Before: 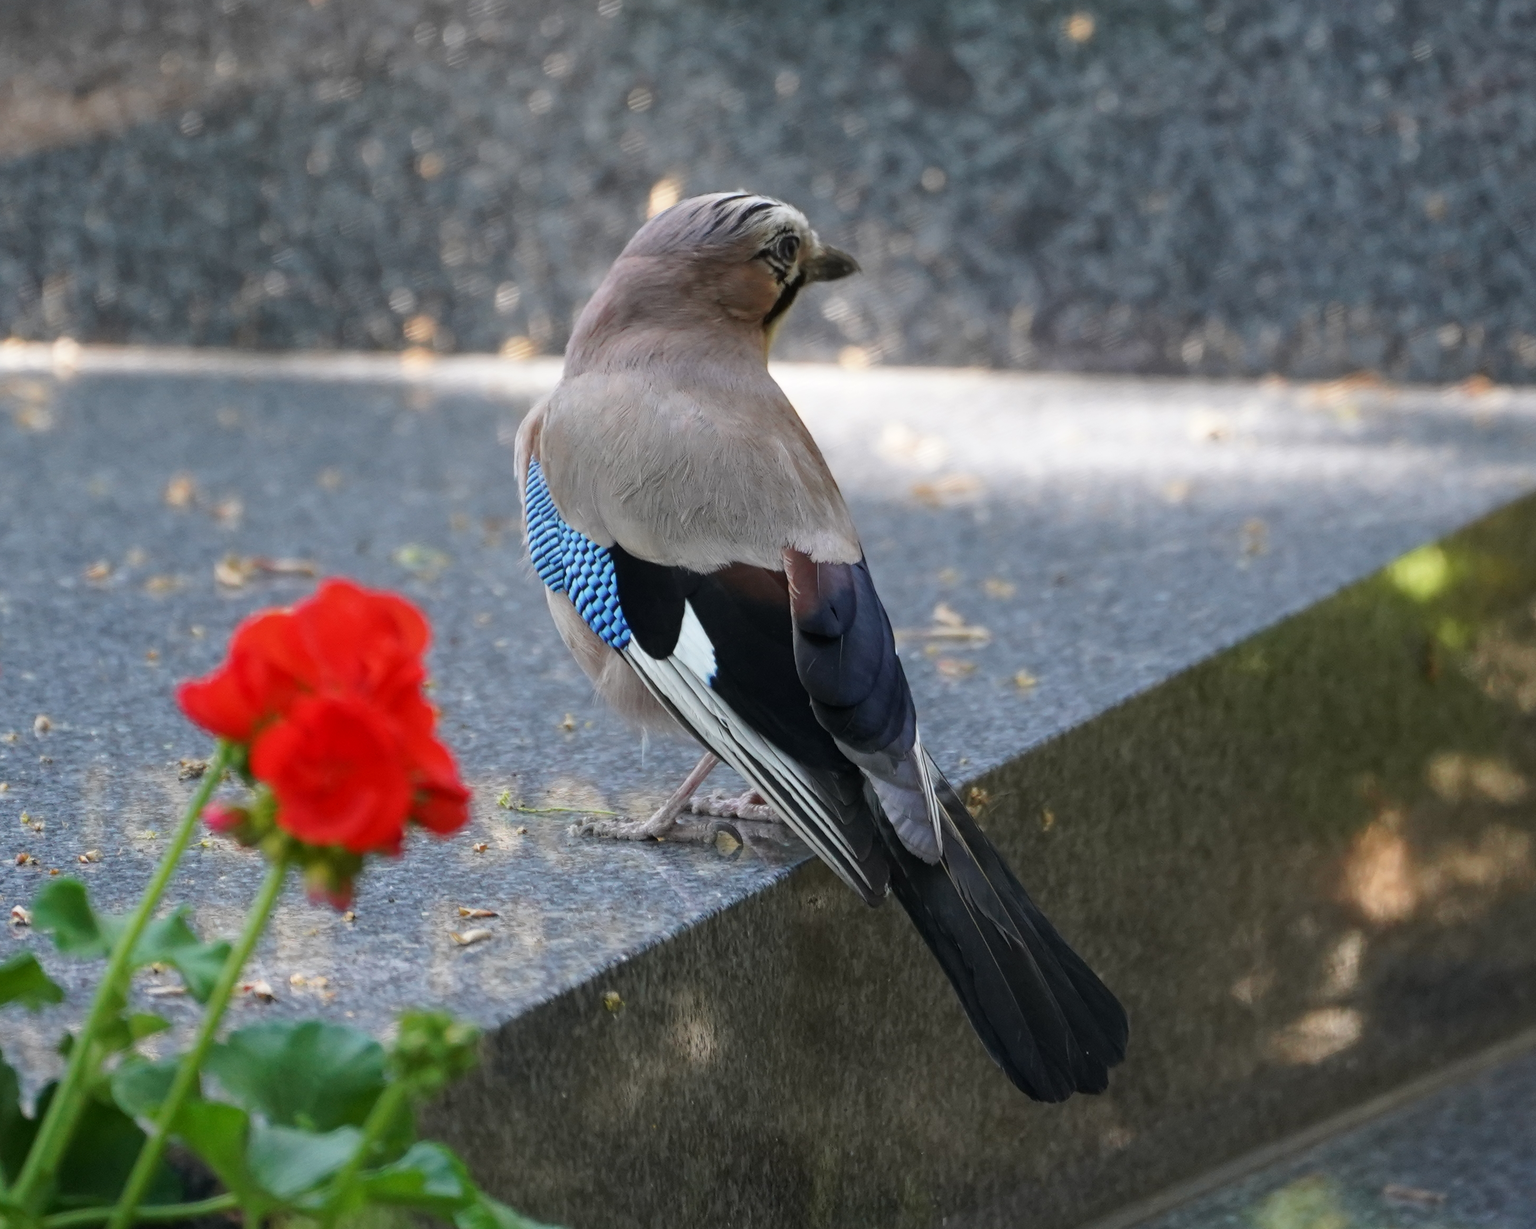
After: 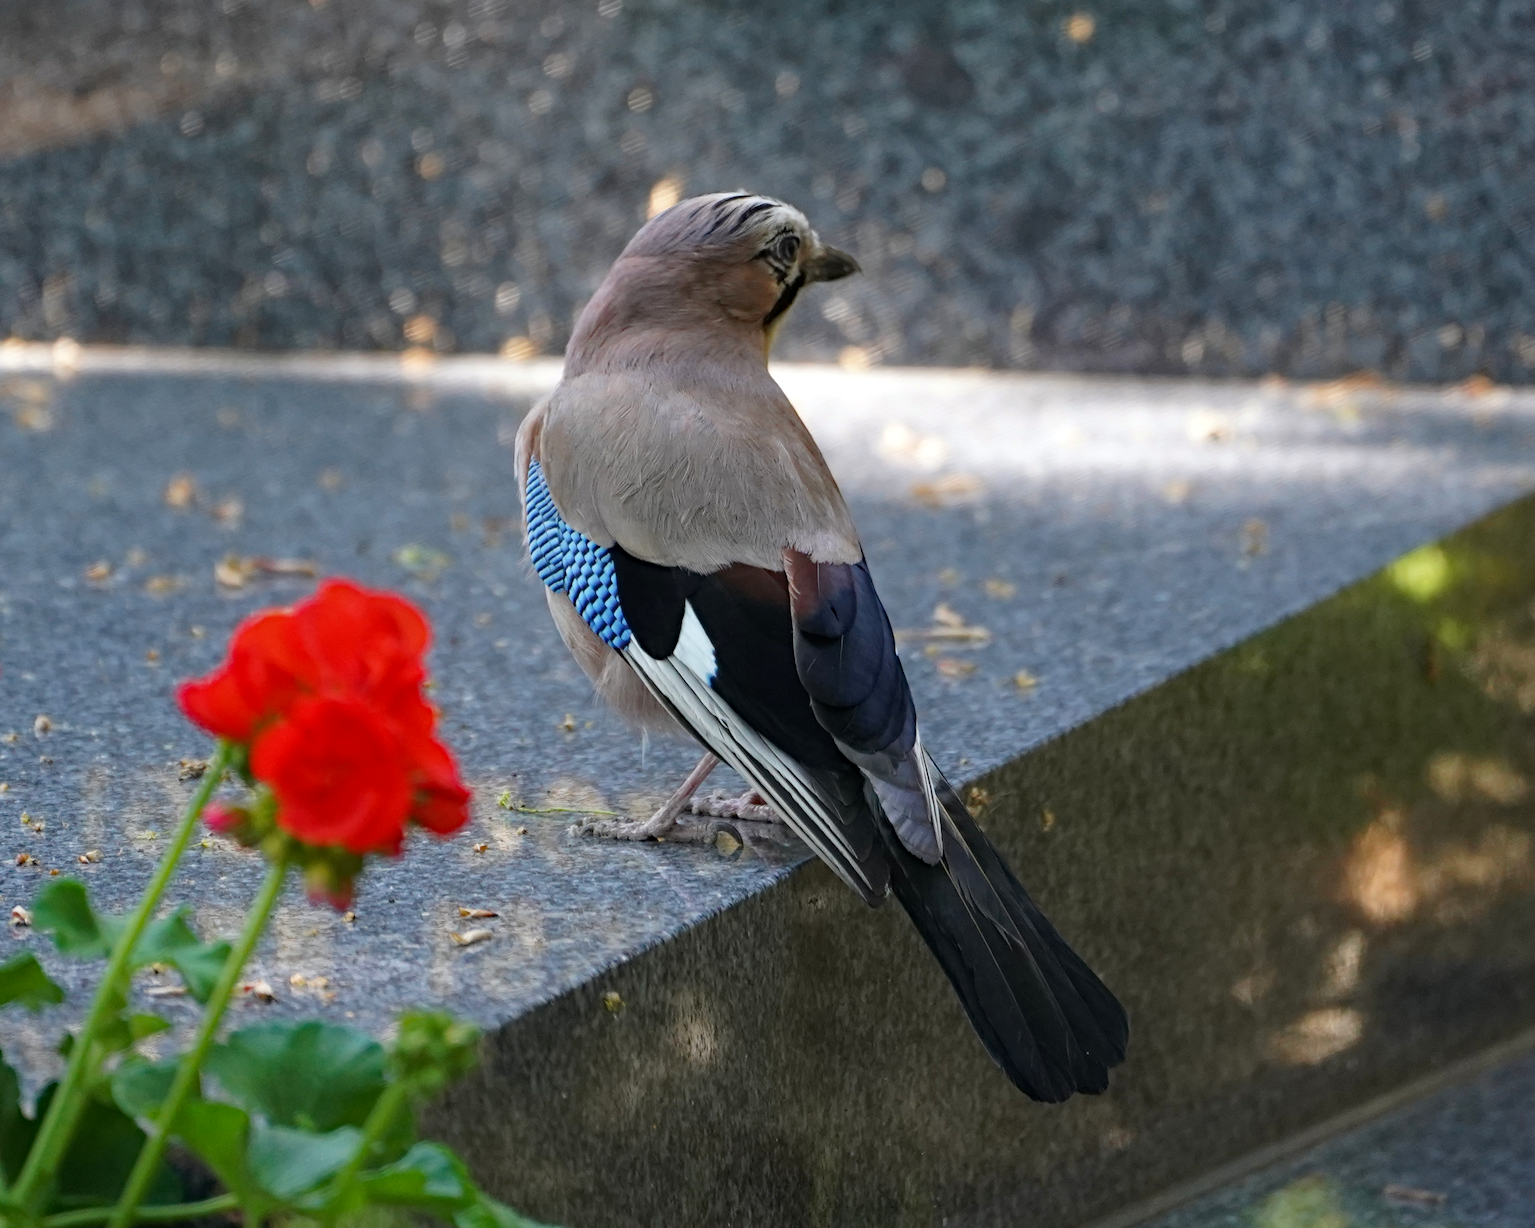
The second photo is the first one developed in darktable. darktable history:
crop: bottom 0.076%
haze removal: strength 0.28, distance 0.253, compatibility mode true, adaptive false
